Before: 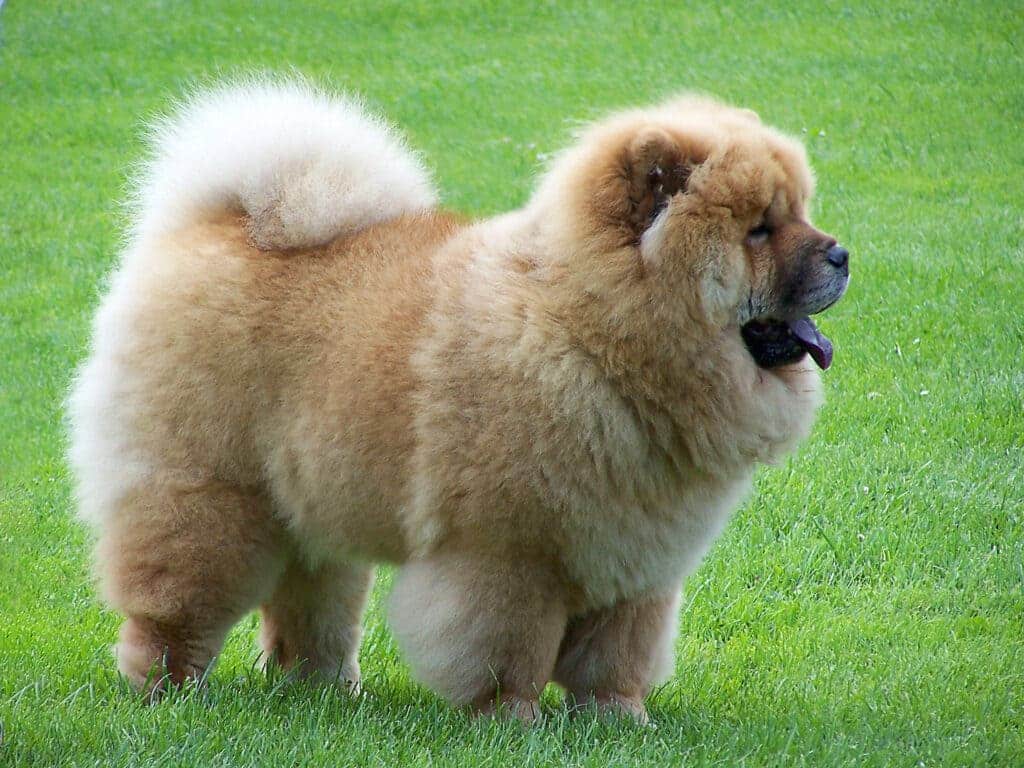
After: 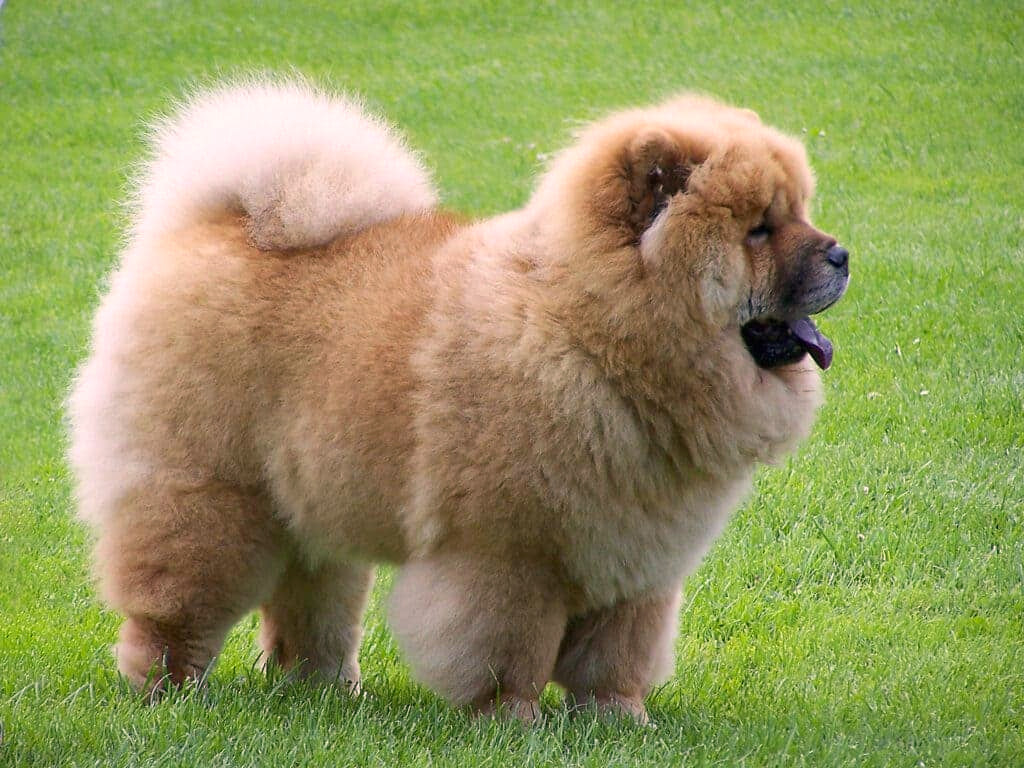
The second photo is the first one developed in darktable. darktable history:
color correction: highlights a* 12.59, highlights b* 5.49
